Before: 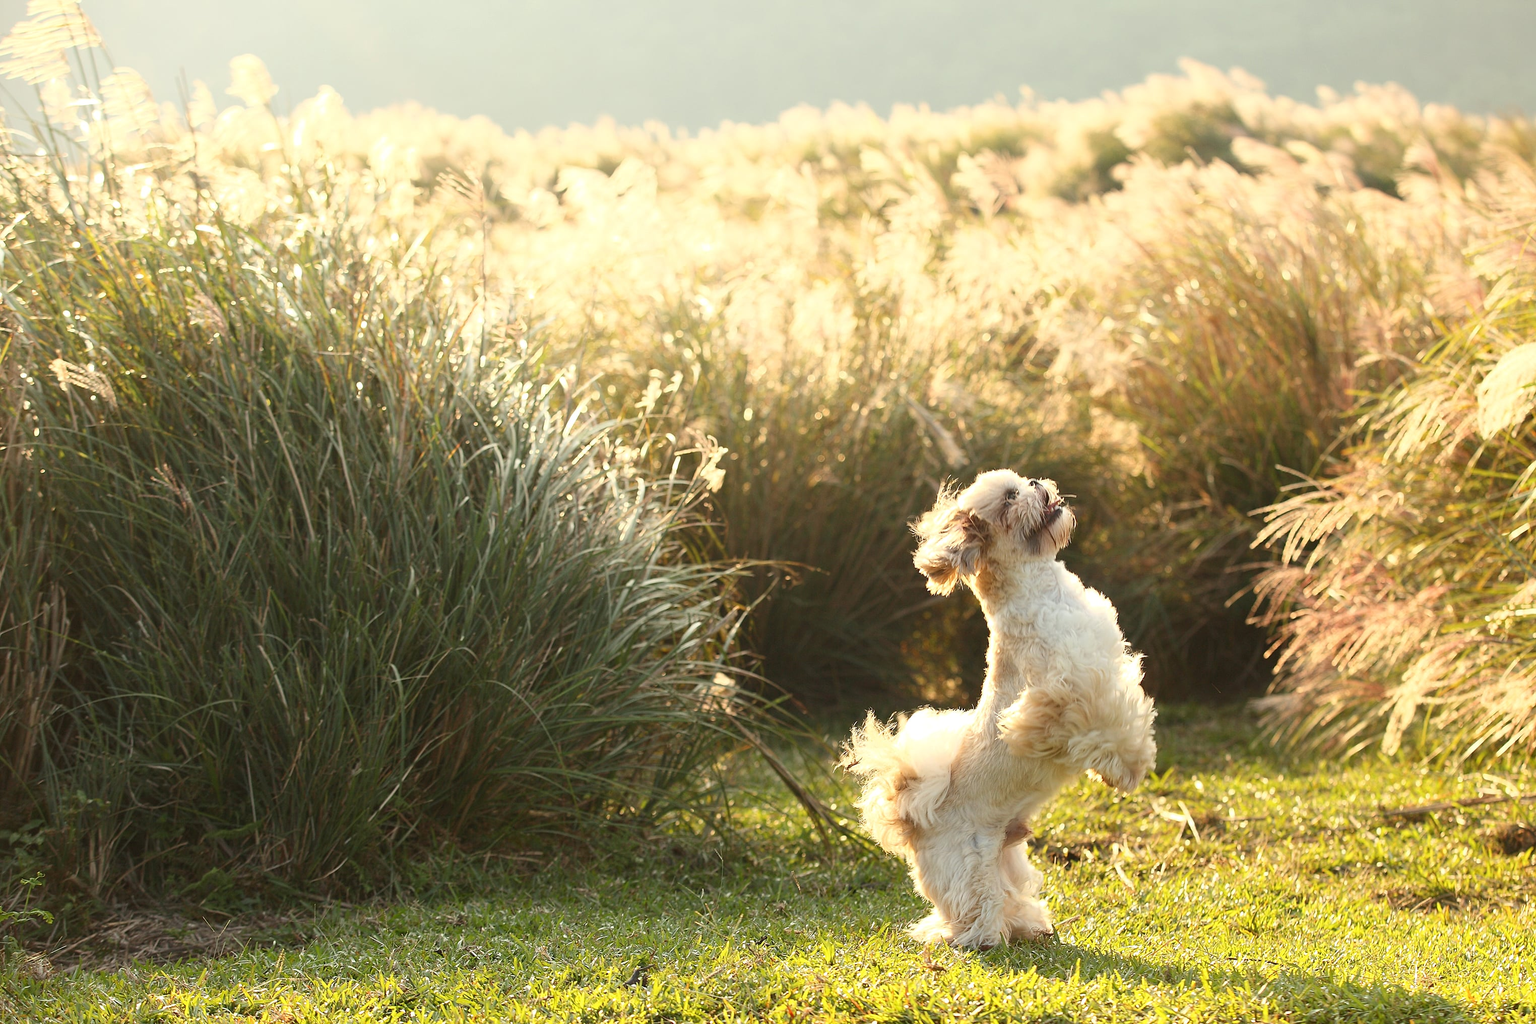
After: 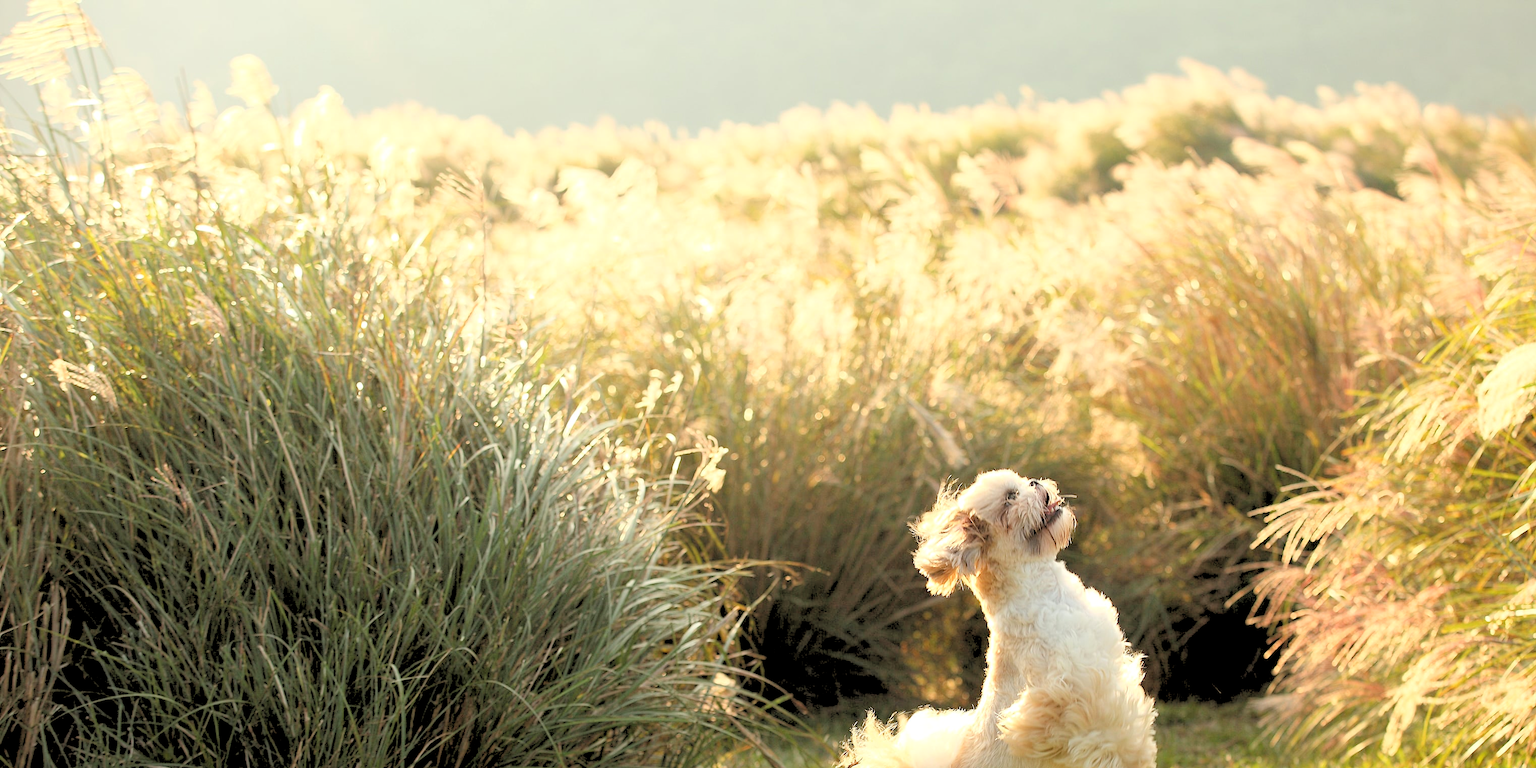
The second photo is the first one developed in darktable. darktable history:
shadows and highlights: shadows 25, highlights -25
crop: bottom 24.988%
white balance: emerald 1
rgb levels: levels [[0.027, 0.429, 0.996], [0, 0.5, 1], [0, 0.5, 1]]
